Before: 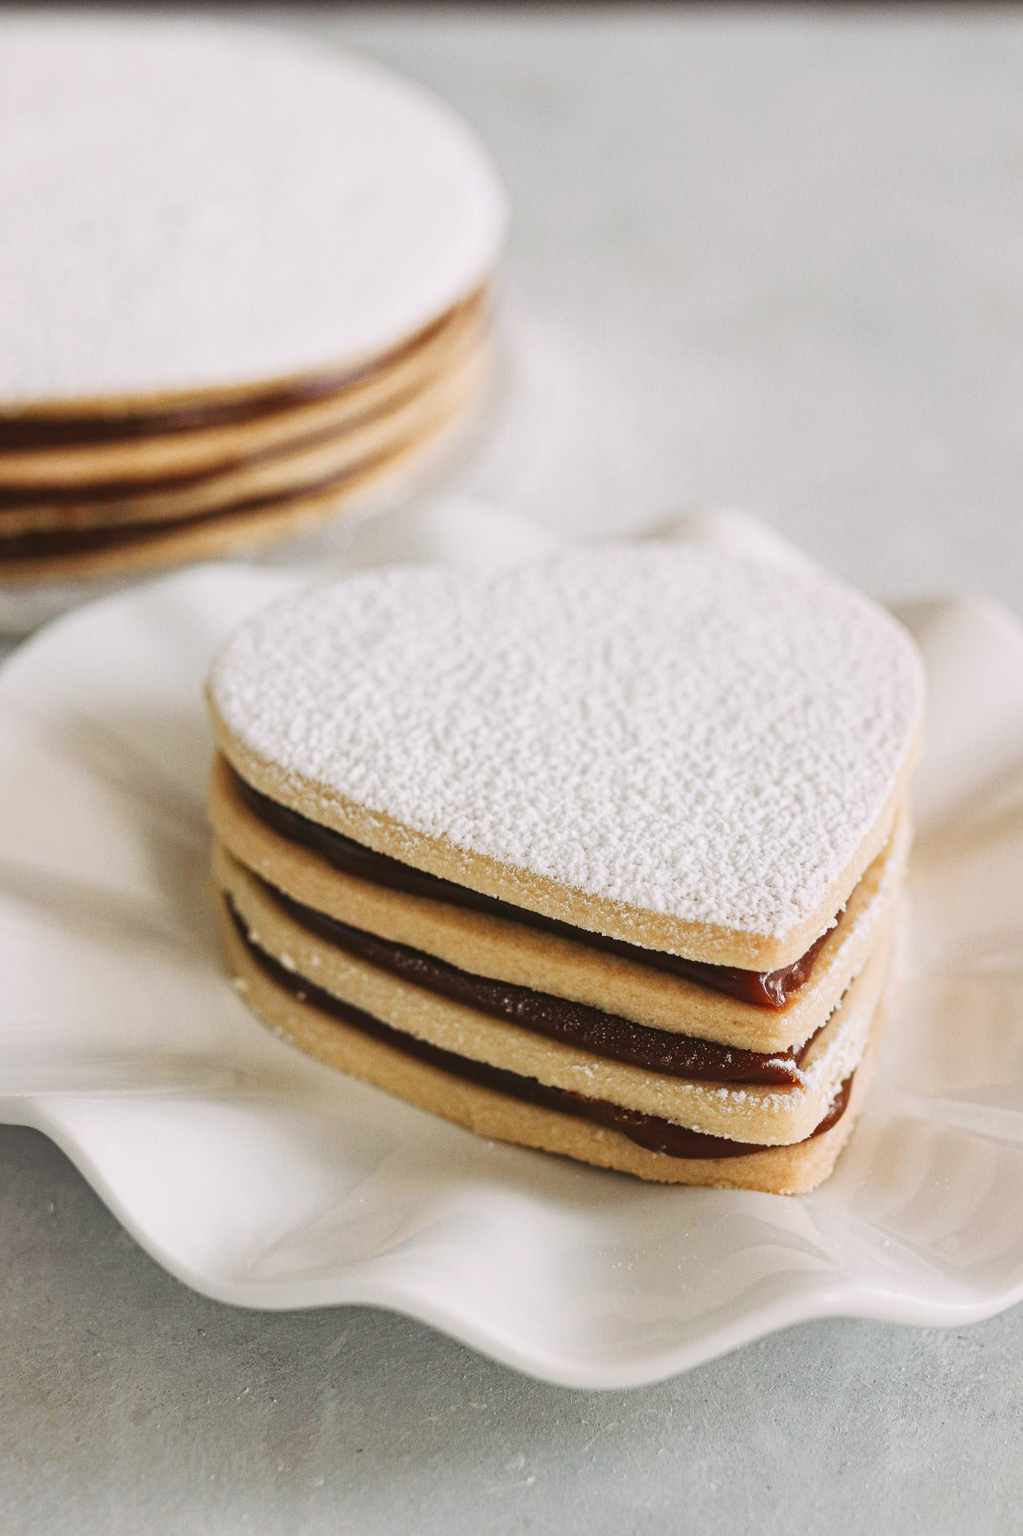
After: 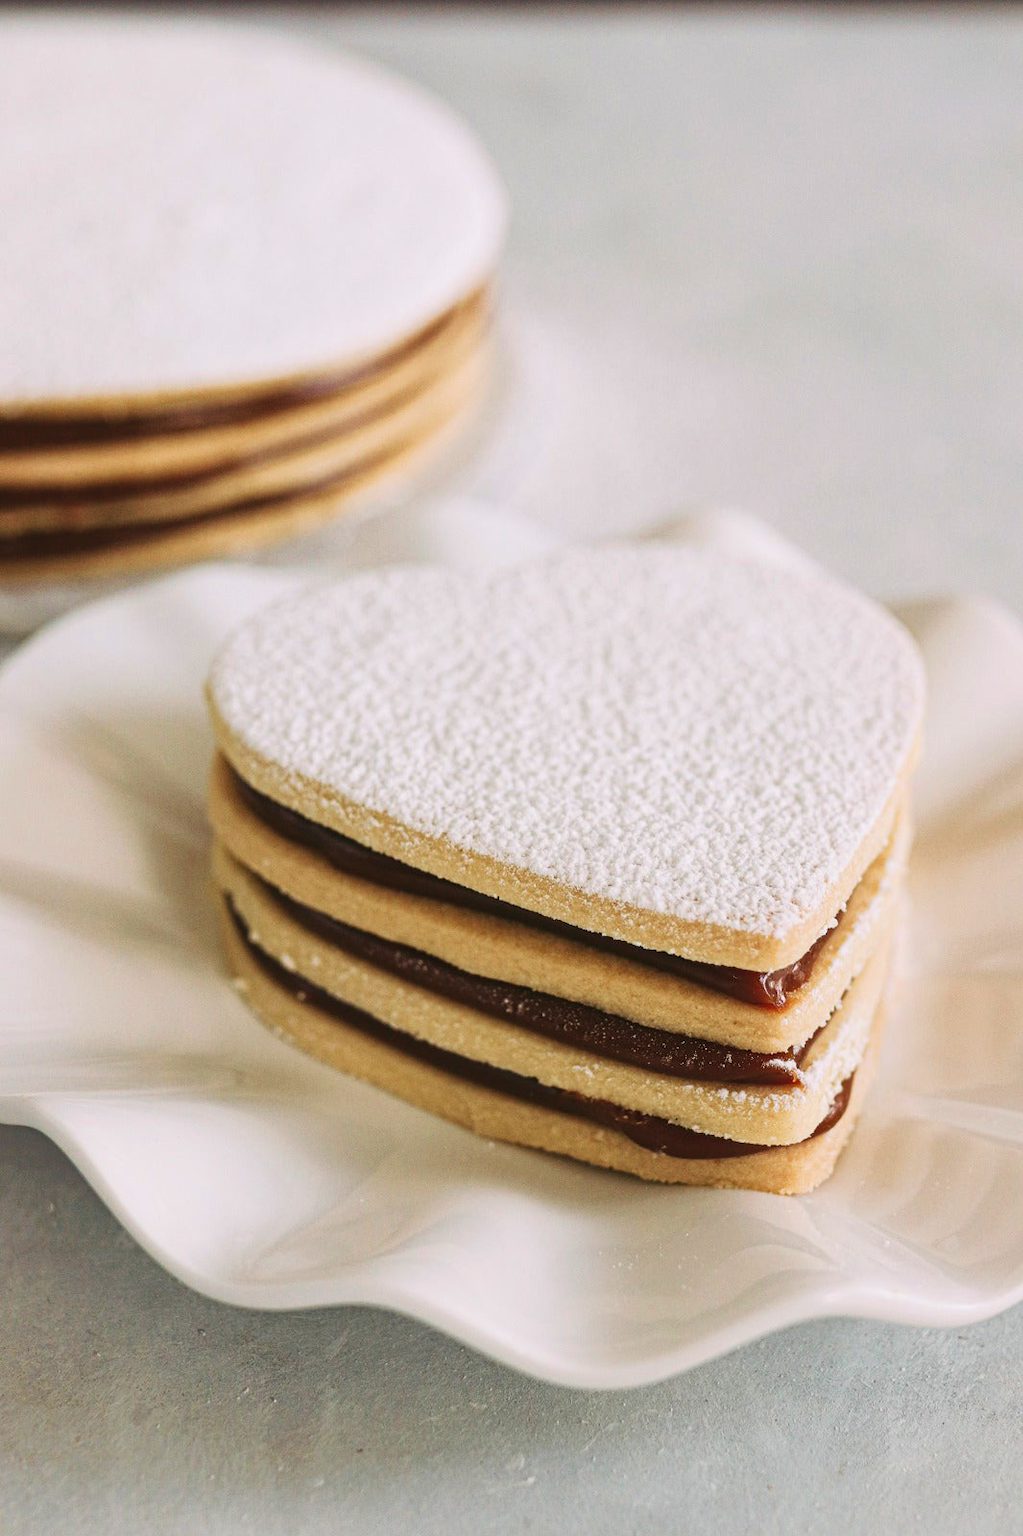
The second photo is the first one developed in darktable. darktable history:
velvia: strength 30.49%
